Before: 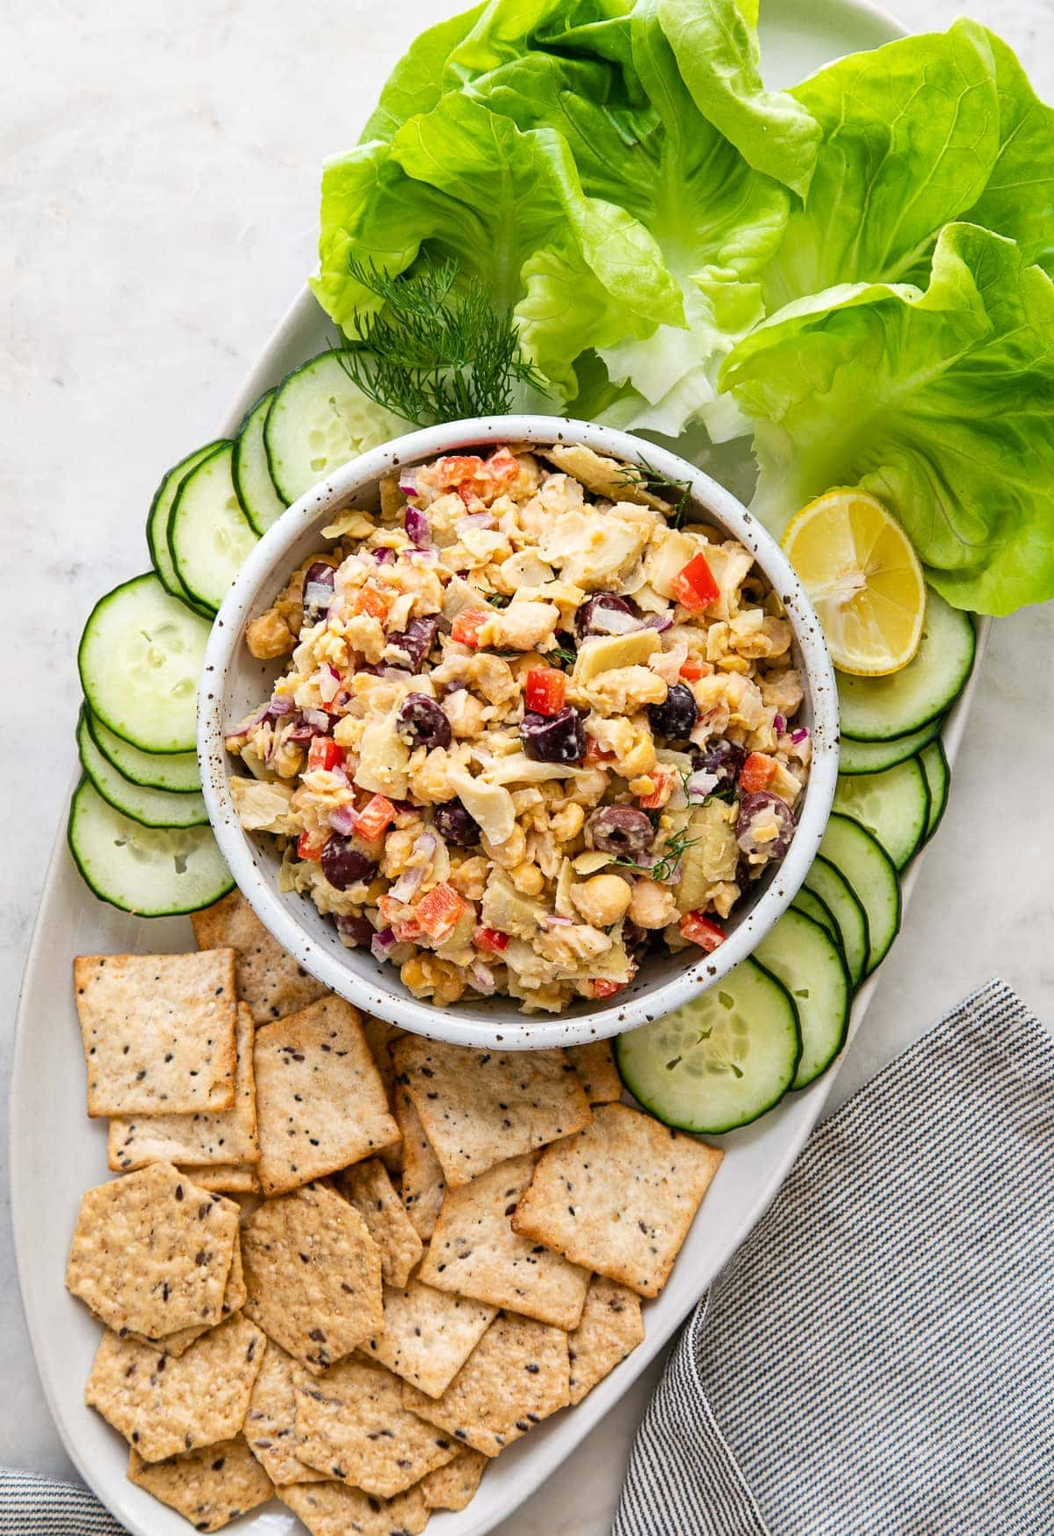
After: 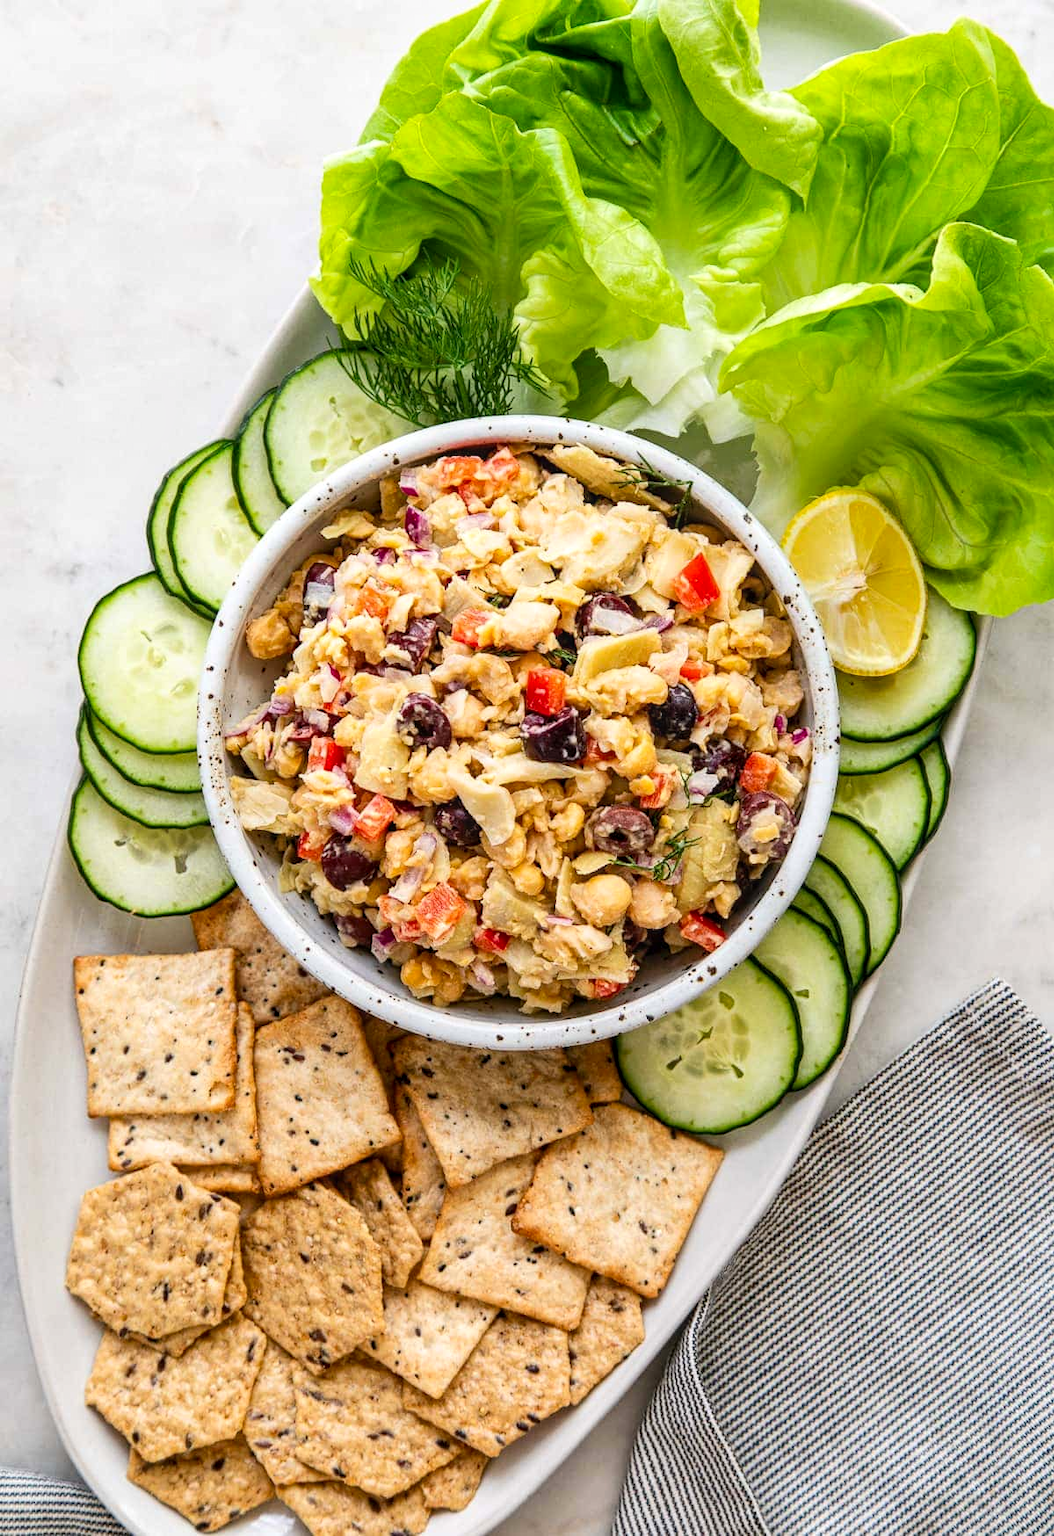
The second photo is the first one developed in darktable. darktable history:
contrast brightness saturation: contrast 0.102, brightness 0.026, saturation 0.093
local contrast: on, module defaults
